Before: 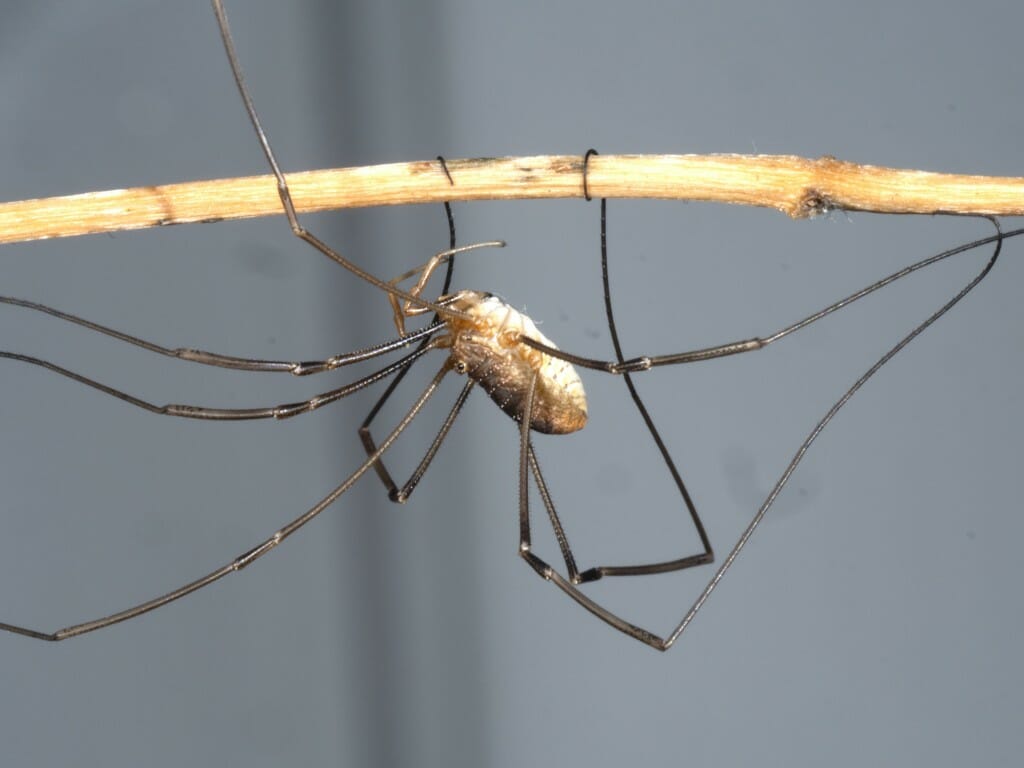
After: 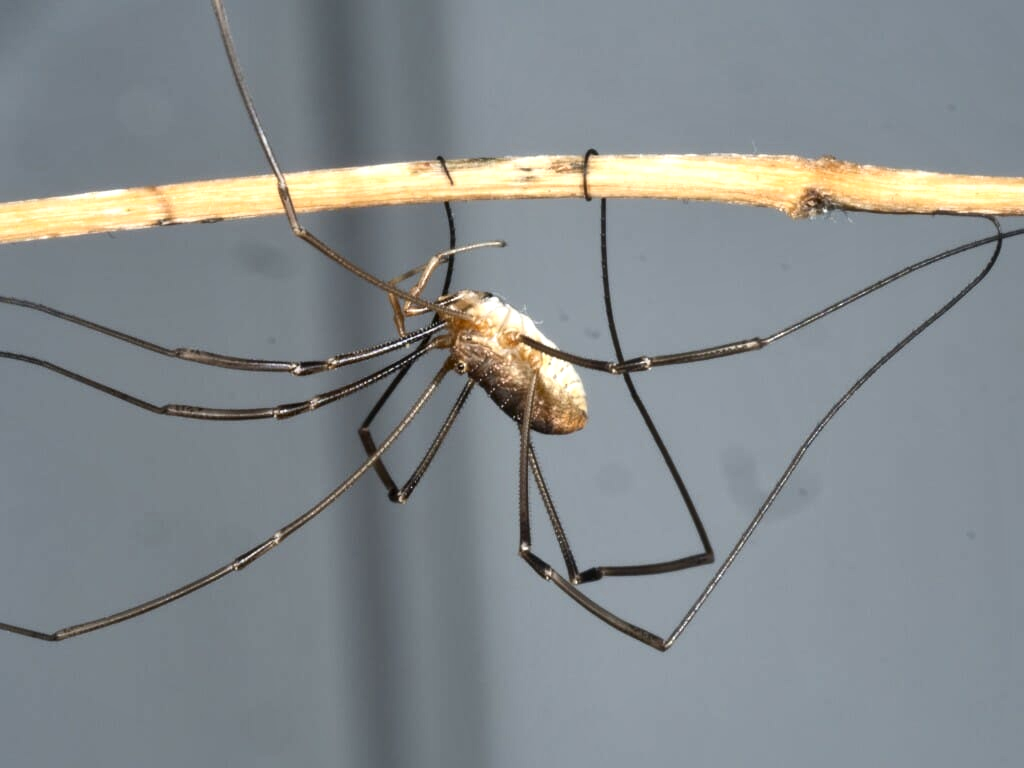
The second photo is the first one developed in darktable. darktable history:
color correction: highlights b* -0.005
local contrast: mode bilateral grid, contrast 19, coarseness 51, detail 150%, midtone range 0.2
